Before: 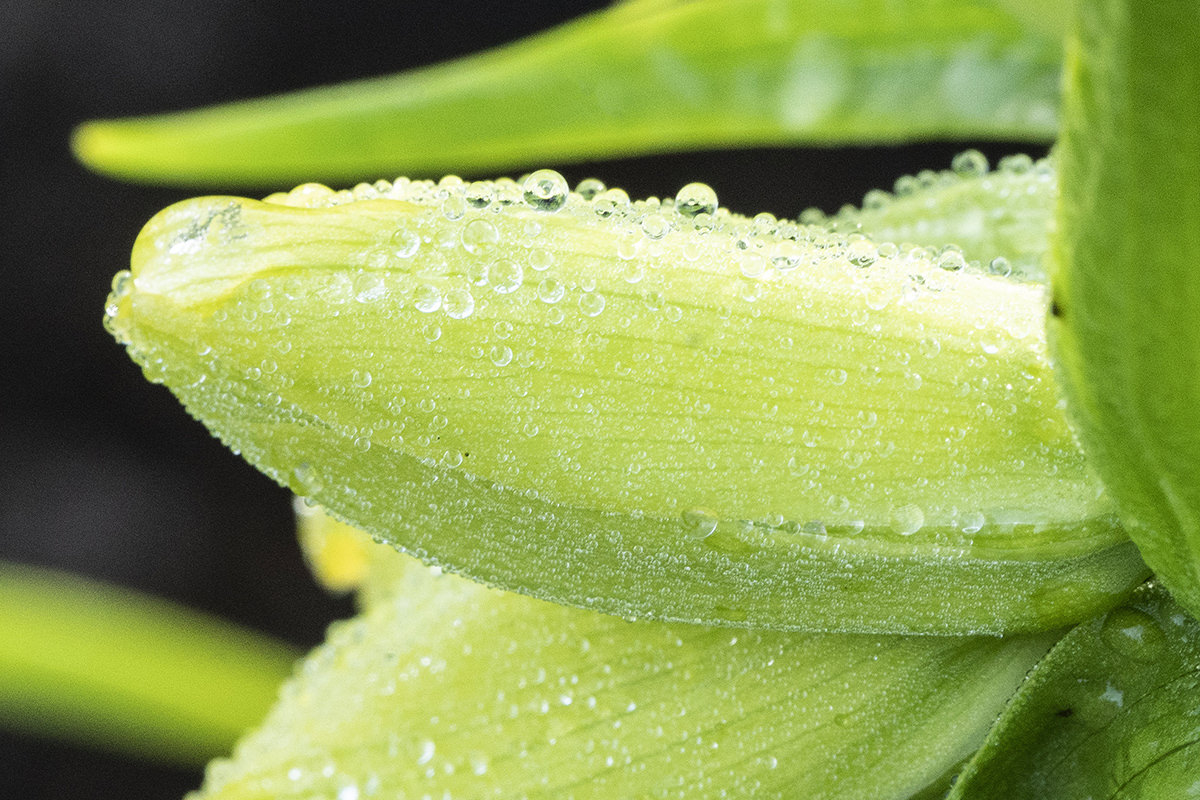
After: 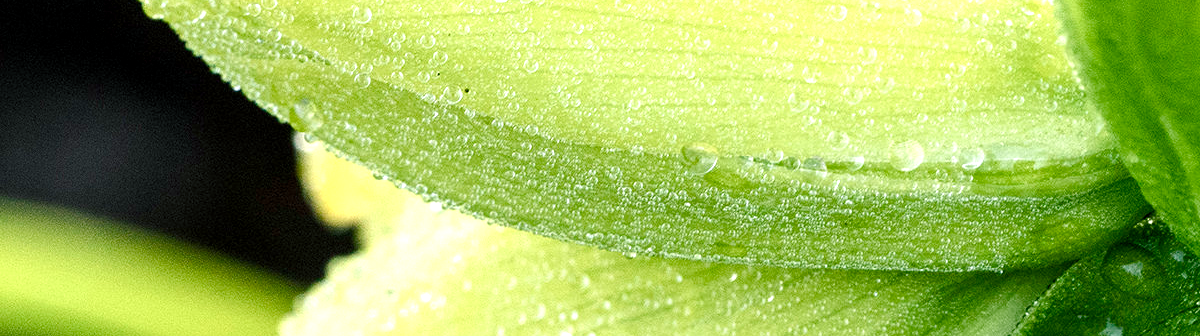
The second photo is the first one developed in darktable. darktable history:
crop: top 45.551%, bottom 12.262%
color balance rgb: shadows lift › chroma 2.79%, shadows lift › hue 190.66°, power › hue 171.85°, highlights gain › chroma 2.16%, highlights gain › hue 75.26°, global offset › luminance -0.51%, perceptual saturation grading › highlights -33.8%, perceptual saturation grading › mid-tones 14.98%, perceptual saturation grading › shadows 48.43%, perceptual brilliance grading › highlights 15.68%, perceptual brilliance grading › mid-tones 6.62%, perceptual brilliance grading › shadows -14.98%, global vibrance 11.32%, contrast 5.05%
